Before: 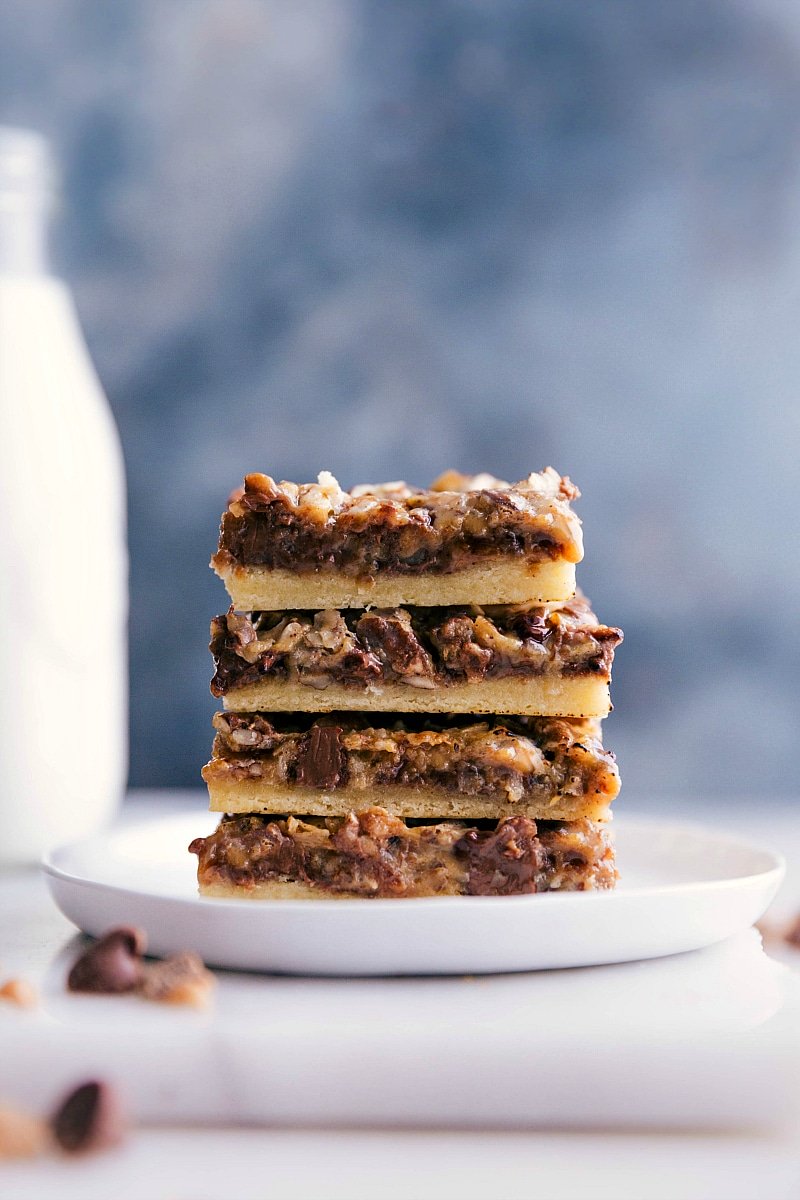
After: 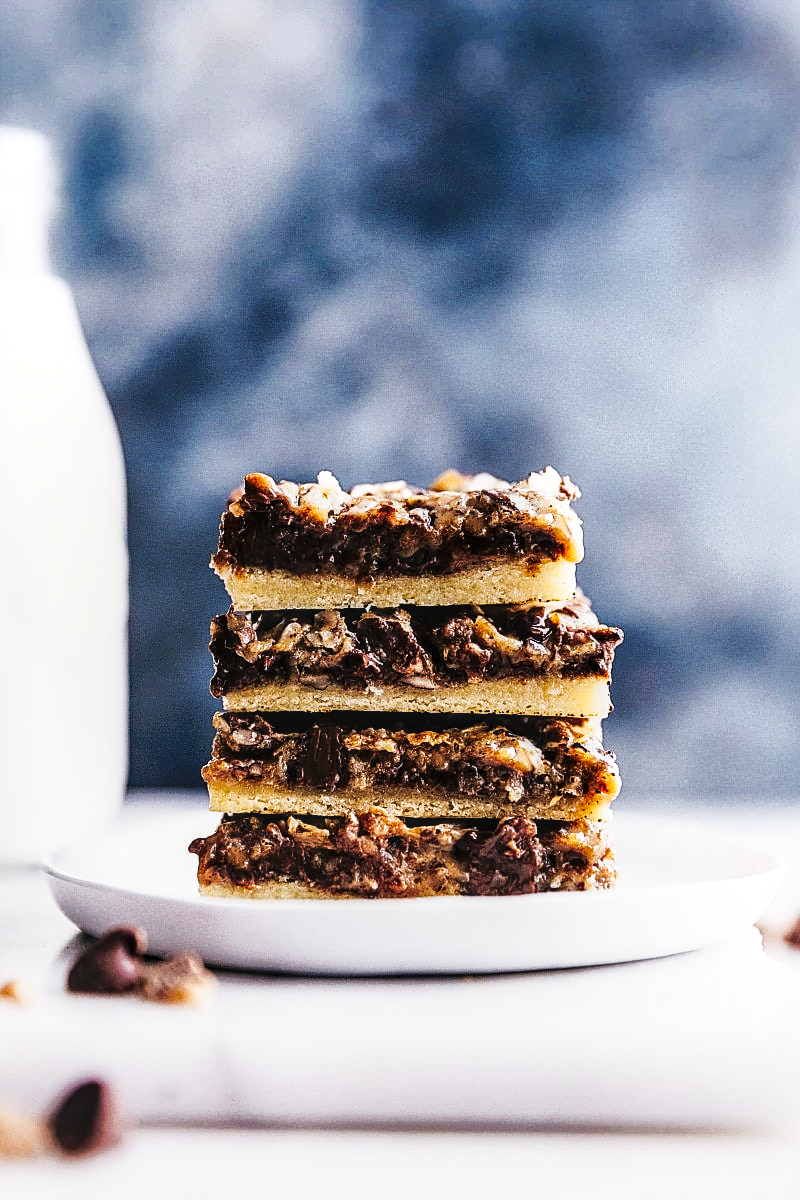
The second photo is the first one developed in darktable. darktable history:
contrast brightness saturation: contrast 0.251, saturation -0.318
shadows and highlights: on, module defaults
sharpen: on, module defaults
tone equalizer: mask exposure compensation -0.5 EV
local contrast: on, module defaults
tone curve: curves: ch0 [(0, 0) (0.003, 0.003) (0.011, 0.005) (0.025, 0.005) (0.044, 0.008) (0.069, 0.015) (0.1, 0.023) (0.136, 0.032) (0.177, 0.046) (0.224, 0.072) (0.277, 0.124) (0.335, 0.174) (0.399, 0.253) (0.468, 0.365) (0.543, 0.519) (0.623, 0.675) (0.709, 0.805) (0.801, 0.908) (0.898, 0.97) (1, 1)], preserve colors none
